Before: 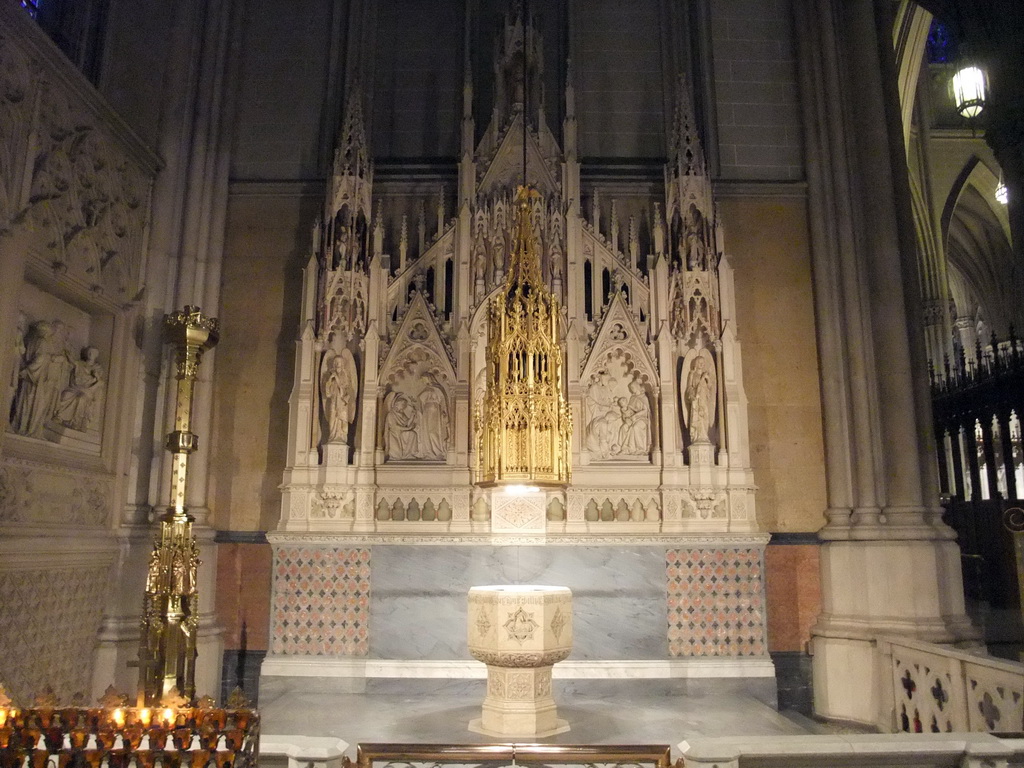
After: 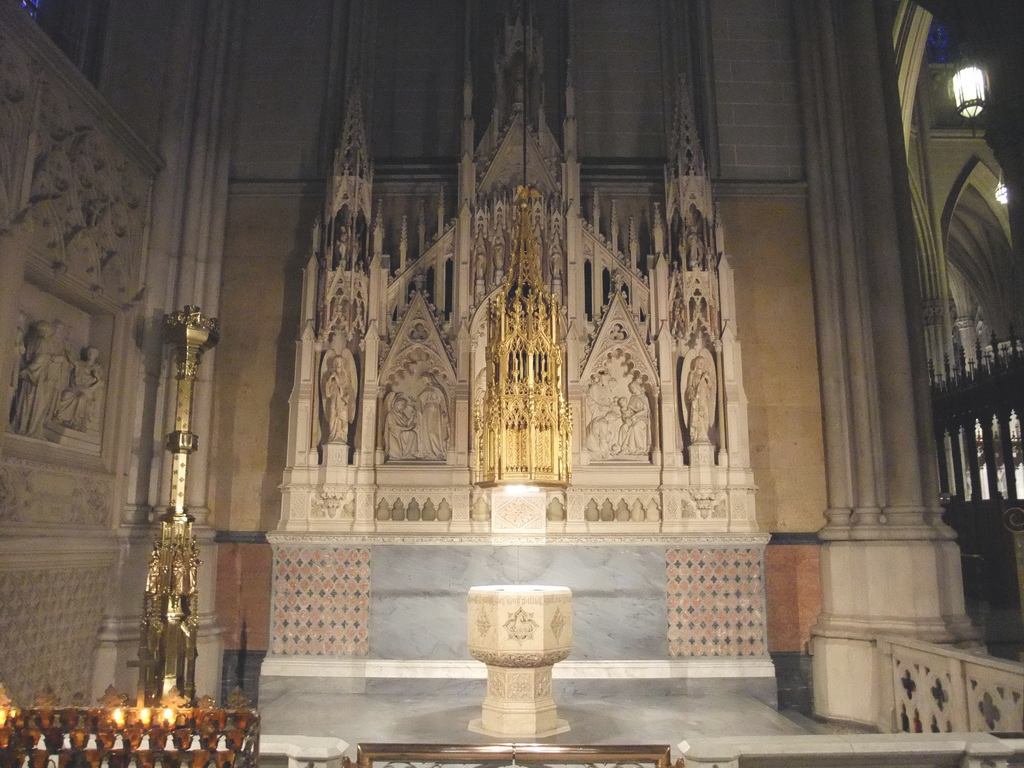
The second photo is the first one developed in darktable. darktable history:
exposure: black level correction -0.016, compensate exposure bias true, compensate highlight preservation false
